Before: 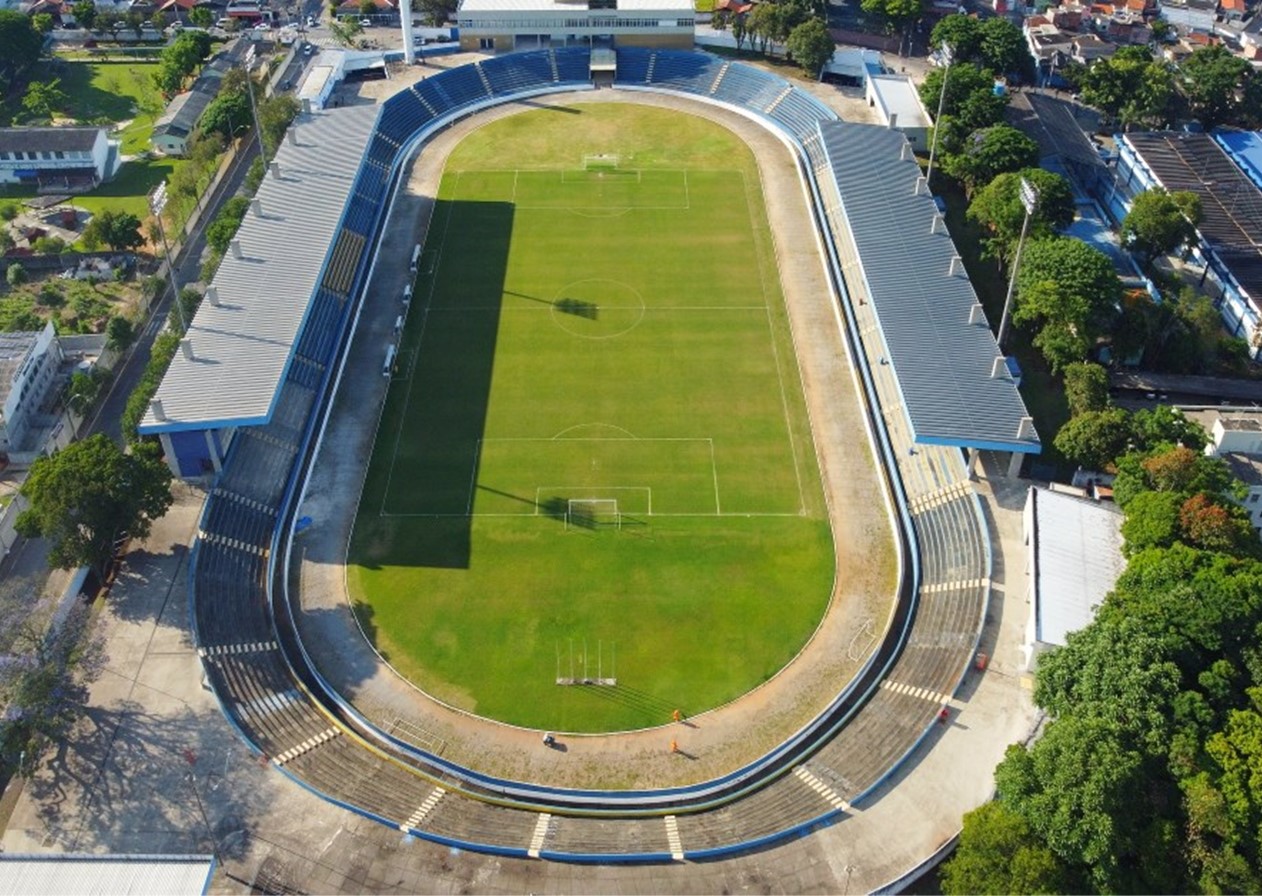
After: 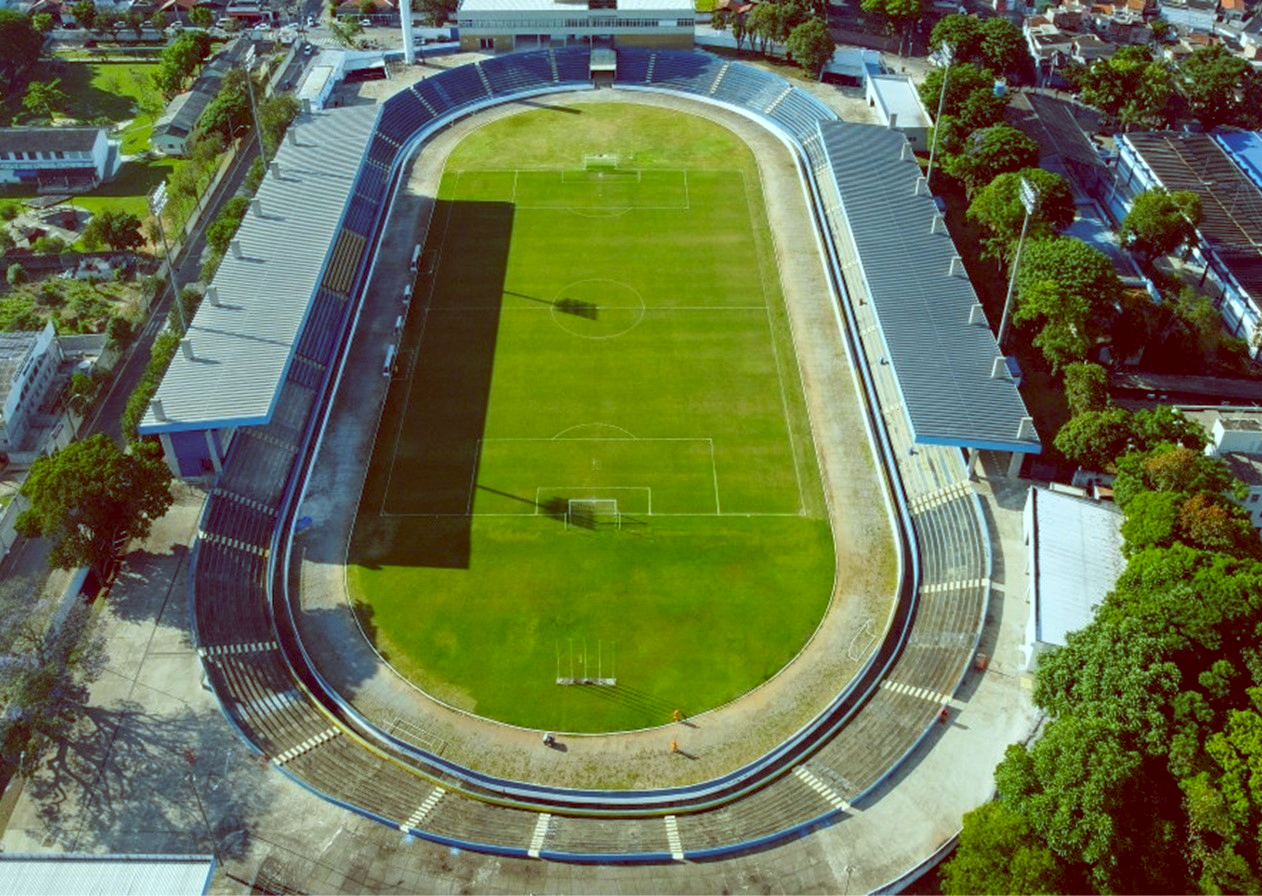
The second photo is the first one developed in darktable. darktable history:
white balance: red 0.967, blue 1.119, emerald 0.756
local contrast: highlights 100%, shadows 100%, detail 120%, midtone range 0.2
color balance: lift [1, 1.015, 0.987, 0.985], gamma [1, 0.959, 1.042, 0.958], gain [0.927, 0.938, 1.072, 0.928], contrast 1.5%
